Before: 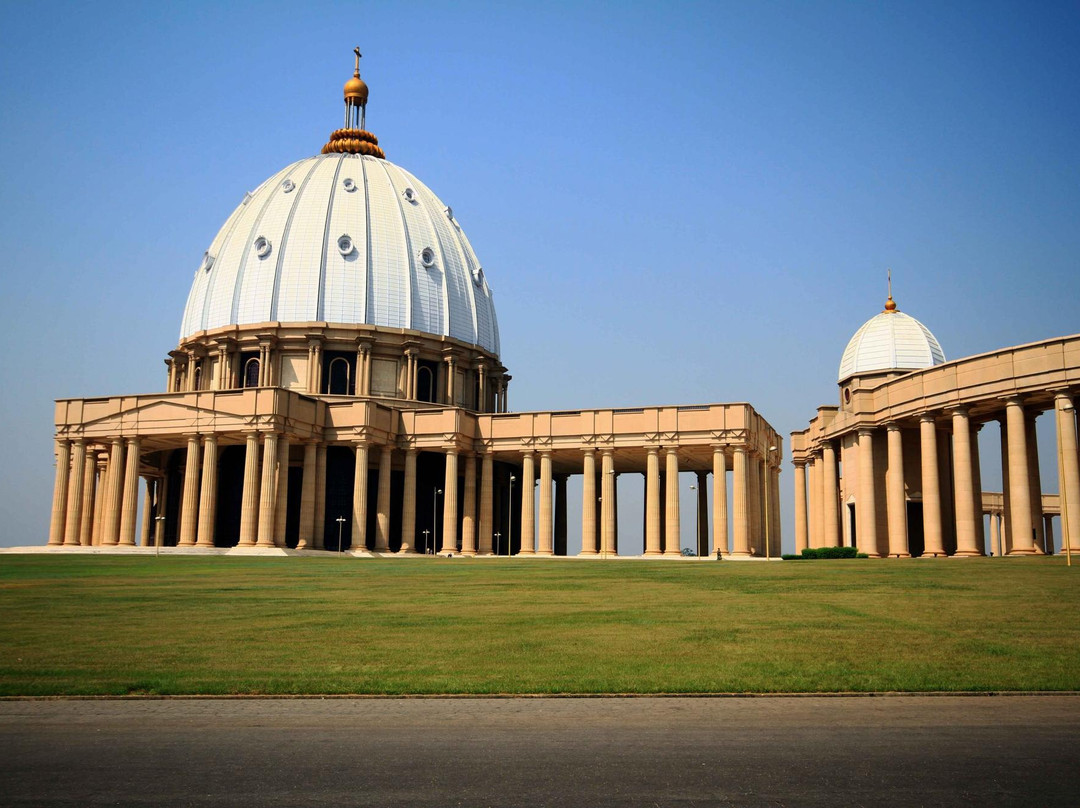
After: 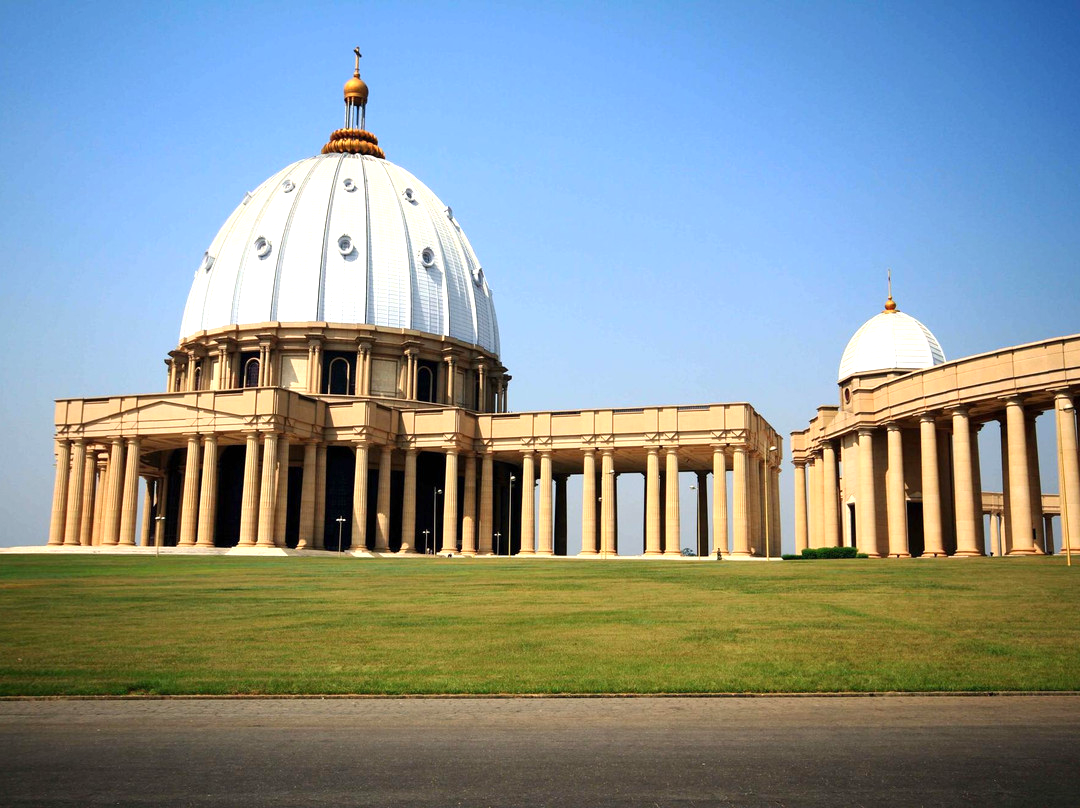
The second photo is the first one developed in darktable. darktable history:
exposure: exposure 0.565 EV, compensate exposure bias true, compensate highlight preservation false
